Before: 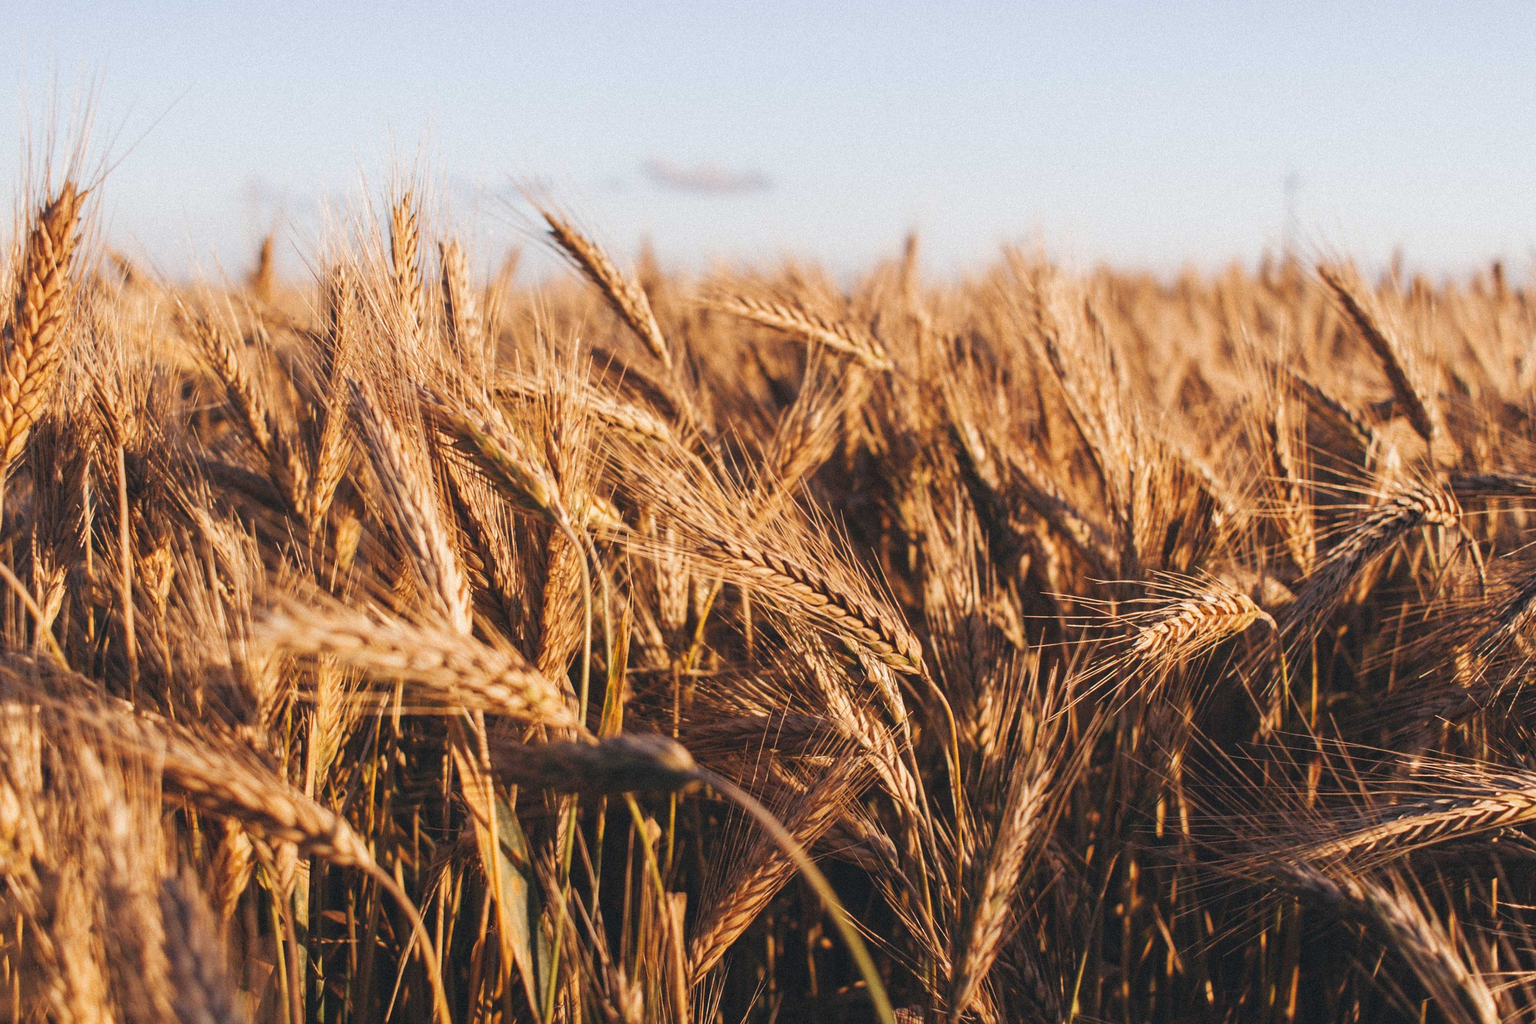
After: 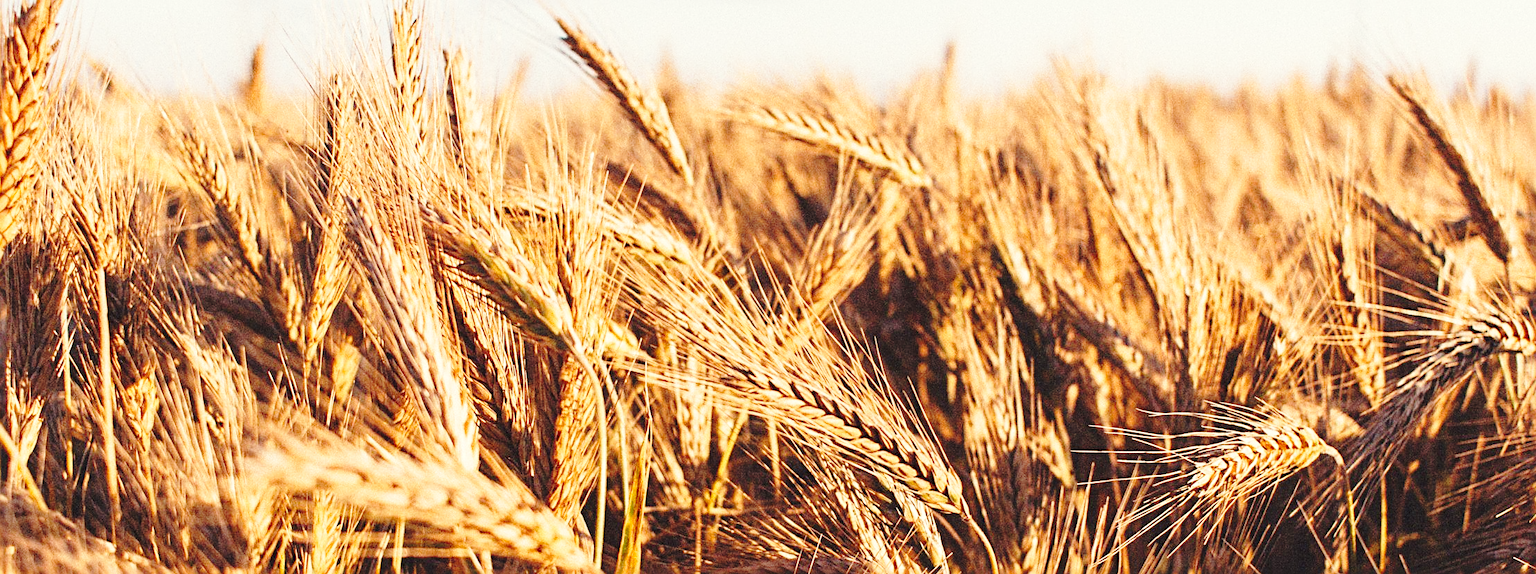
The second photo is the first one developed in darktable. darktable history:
crop: left 1.744%, top 19.225%, right 5.069%, bottom 28.357%
sharpen: radius 3.119
base curve: curves: ch0 [(0, 0) (0.032, 0.037) (0.105, 0.228) (0.435, 0.76) (0.856, 0.983) (1, 1)], preserve colors none
color correction: highlights a* -0.95, highlights b* 4.5, shadows a* 3.55
